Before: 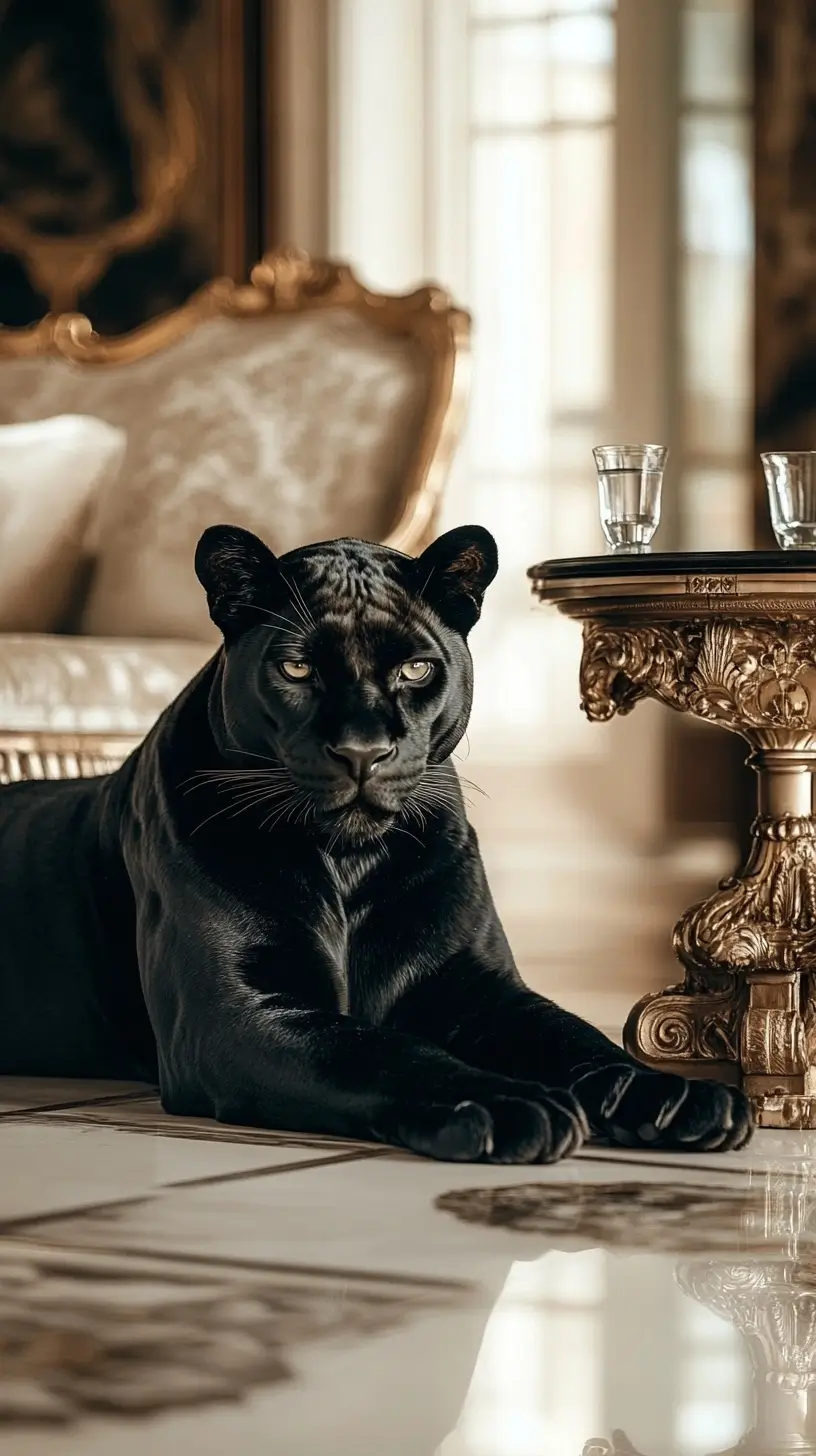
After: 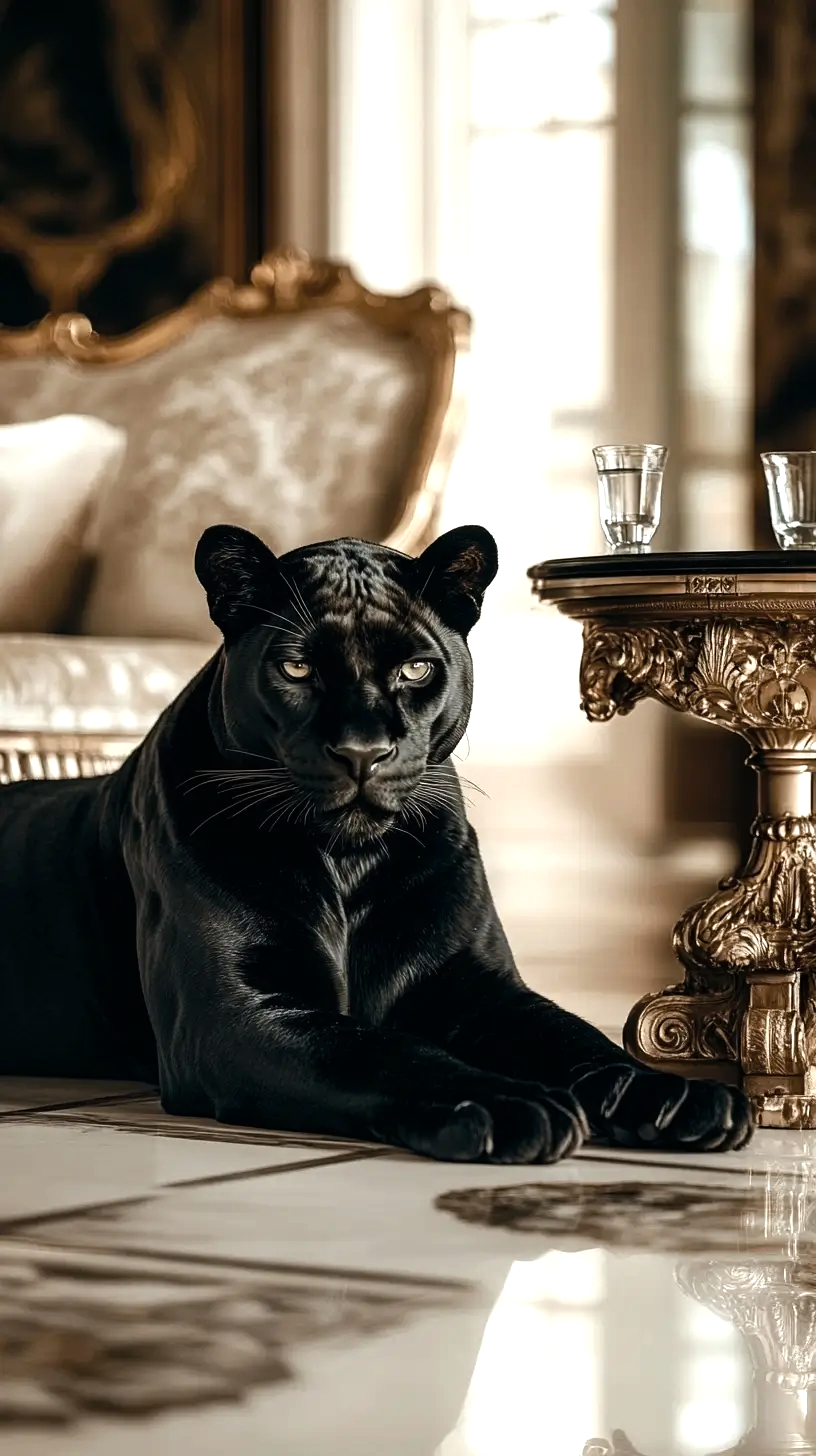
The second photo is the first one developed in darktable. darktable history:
color correction: saturation 0.8
color balance rgb: shadows lift › luminance -20%, power › hue 72.24°, highlights gain › luminance 15%, global offset › hue 171.6°, perceptual saturation grading › highlights -15%, perceptual saturation grading › shadows 25%, global vibrance 30%, contrast 10%
